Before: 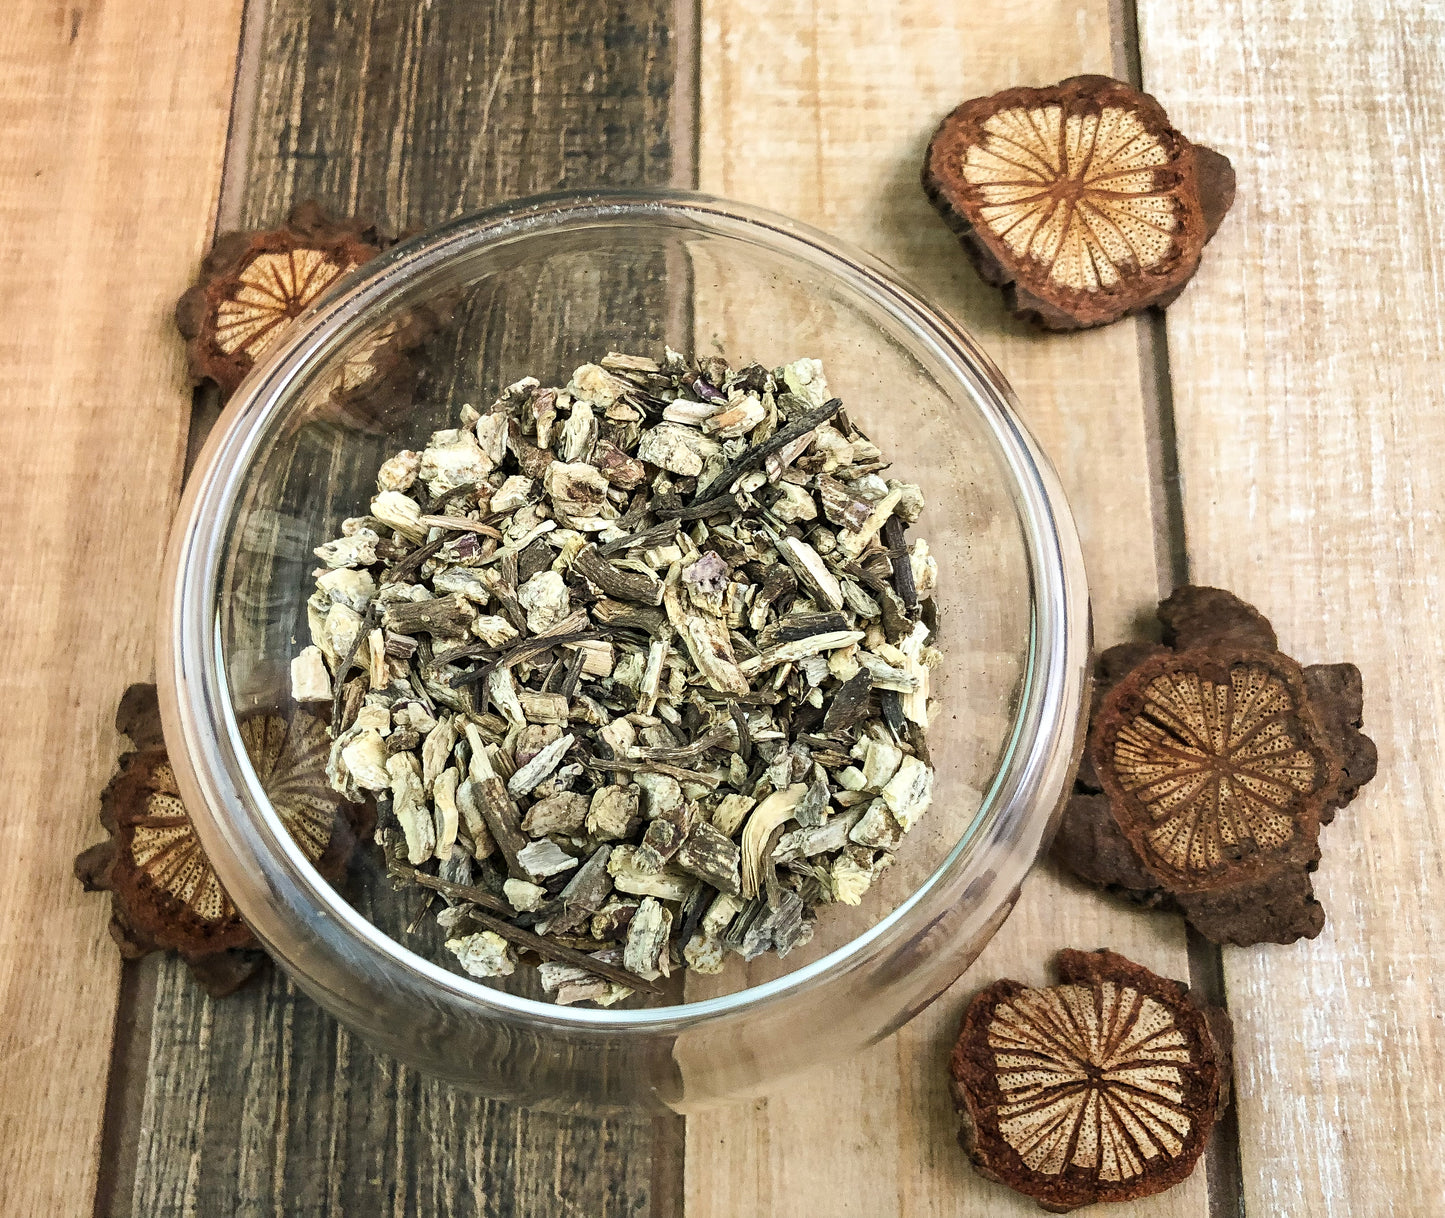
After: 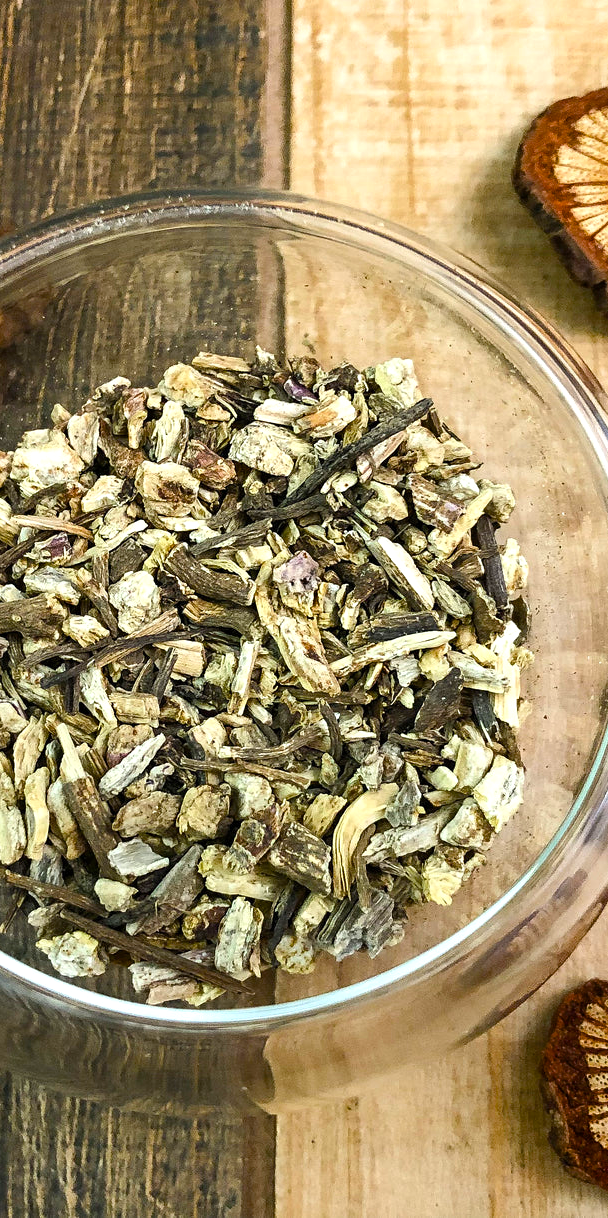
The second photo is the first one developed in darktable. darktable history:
crop: left 28.348%, right 29.542%
color balance rgb: perceptual saturation grading › global saturation 29.781%, perceptual brilliance grading › global brilliance 9.702%, global vibrance 10.069%, saturation formula JzAzBz (2021)
